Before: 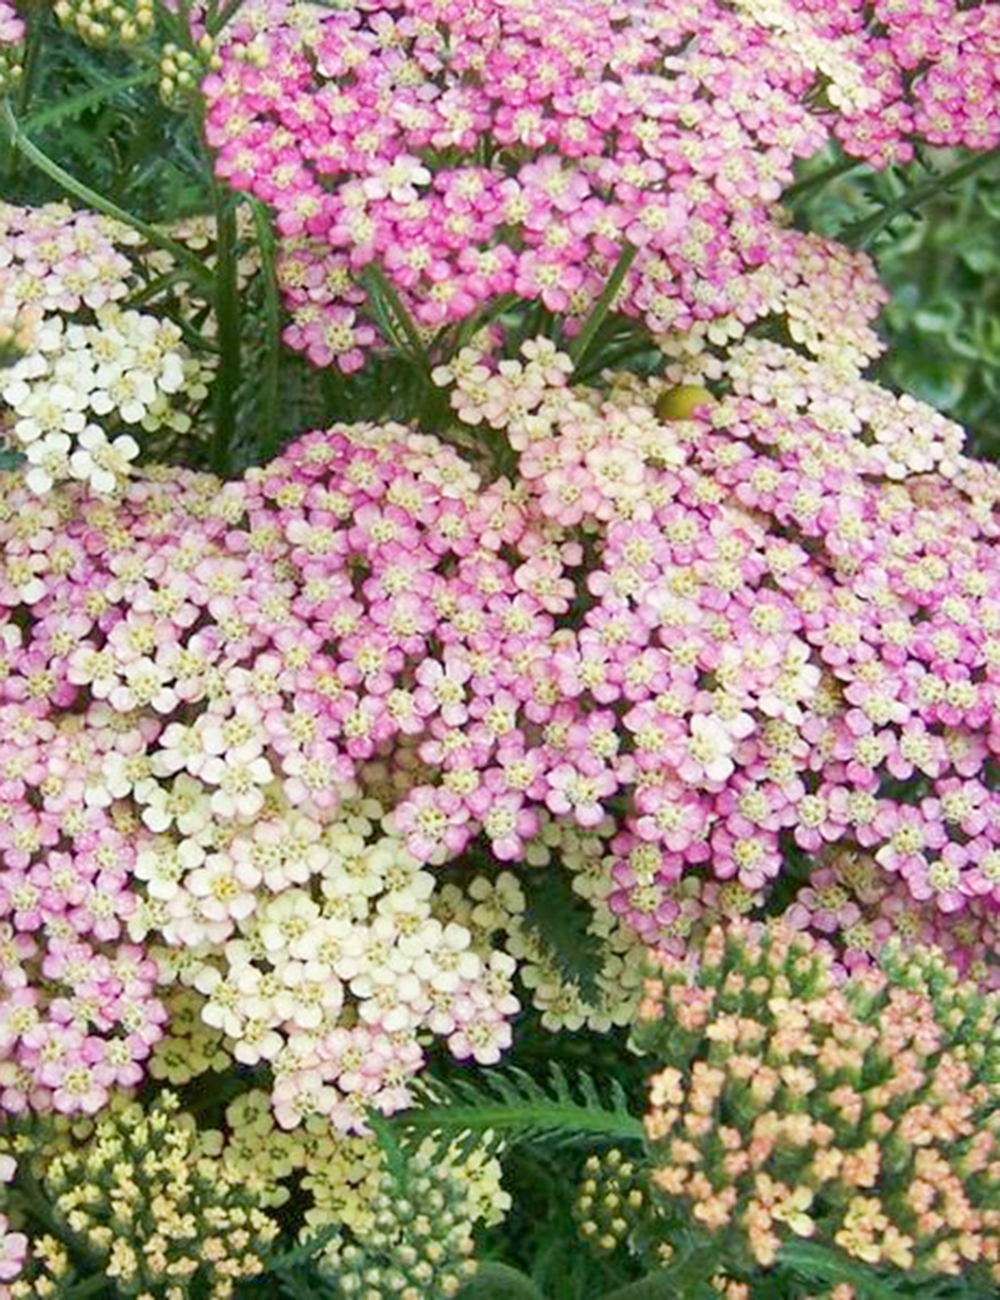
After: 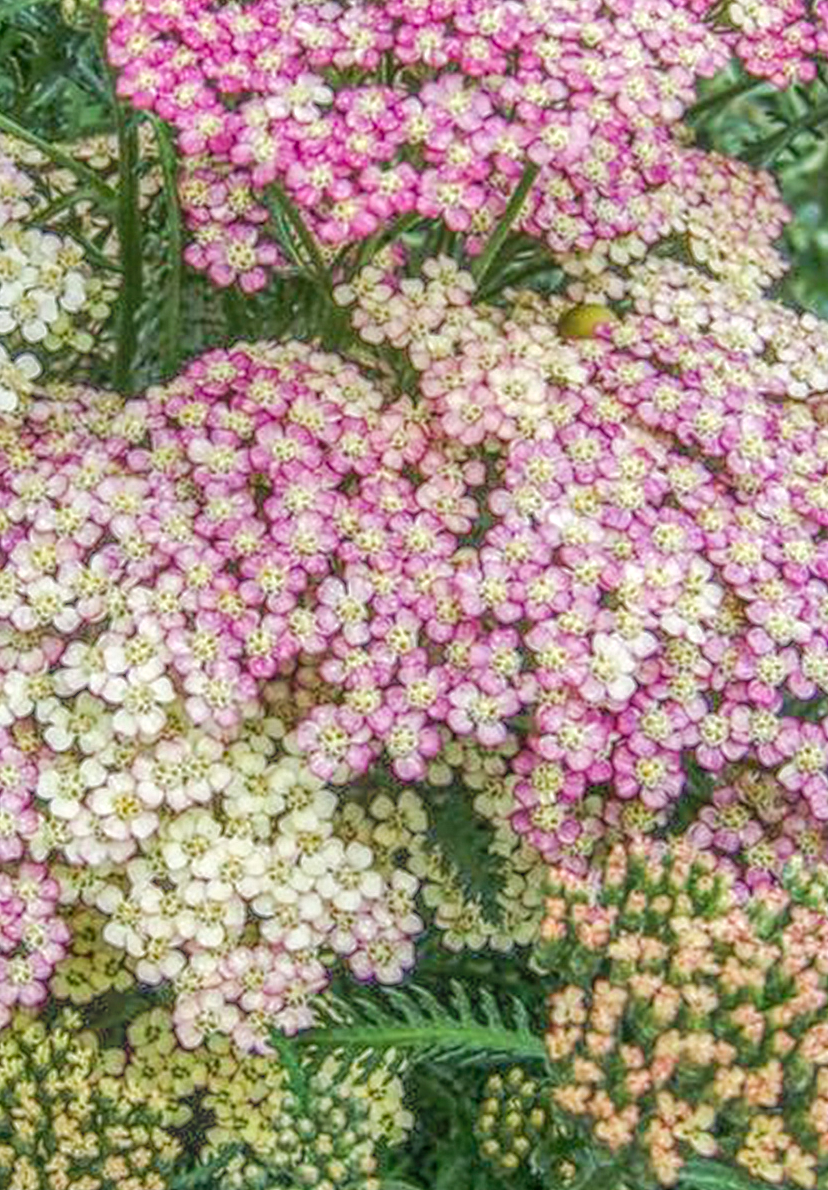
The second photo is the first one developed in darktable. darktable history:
crop: left 9.807%, top 6.259%, right 7.334%, bottom 2.177%
local contrast: highlights 0%, shadows 0%, detail 200%, midtone range 0.25
